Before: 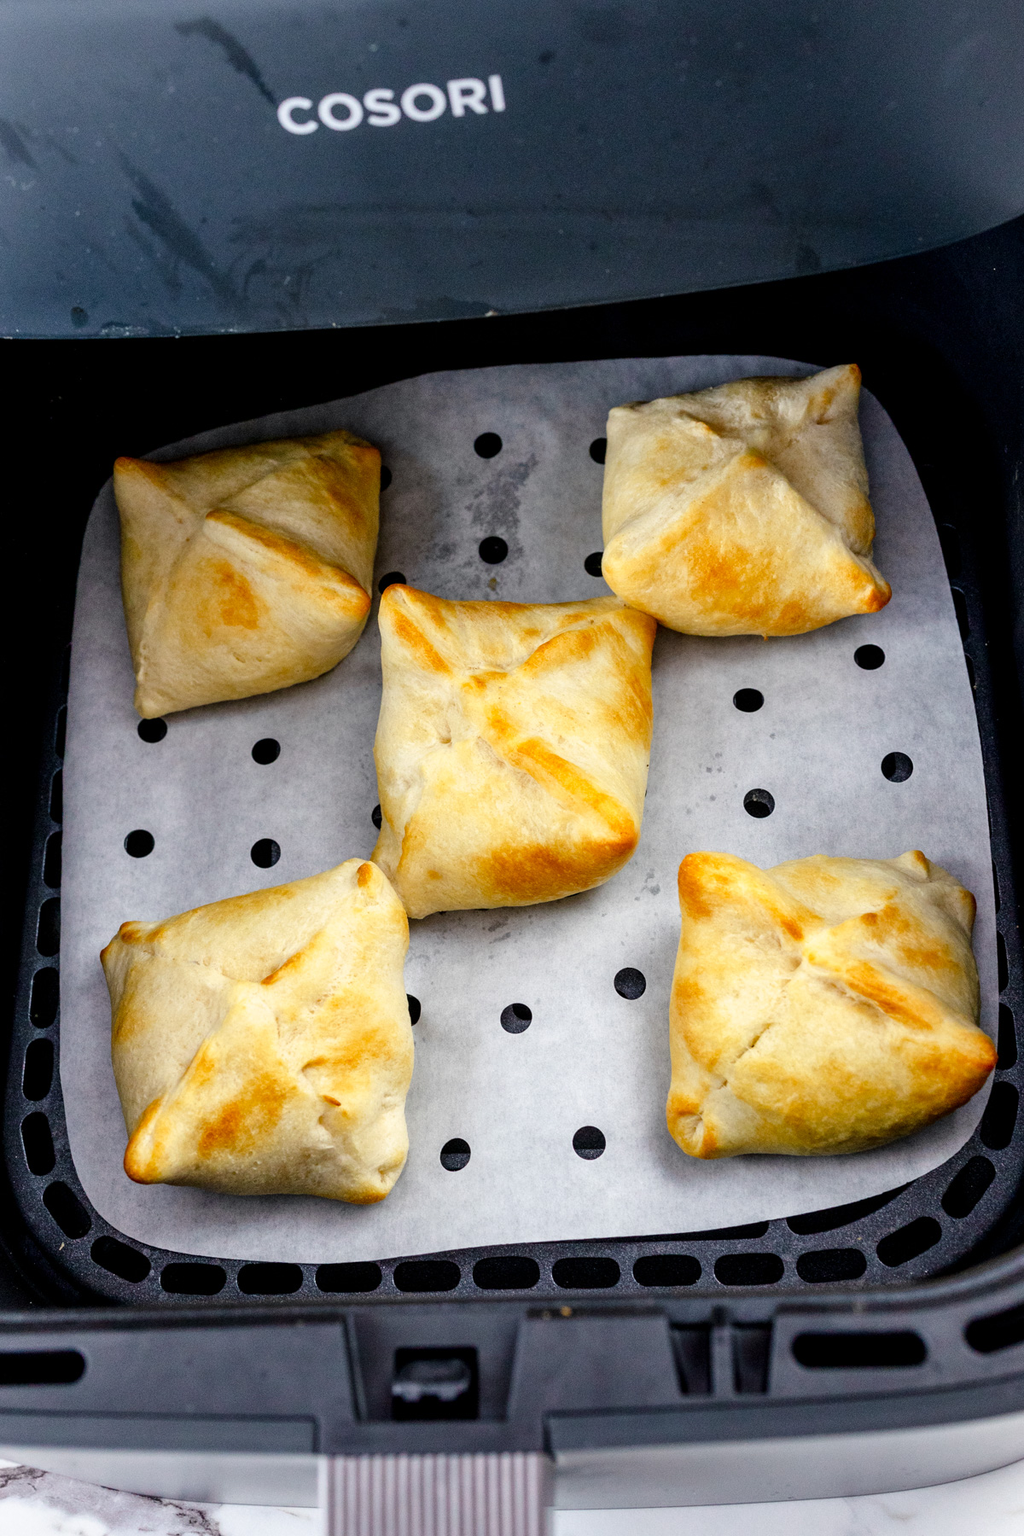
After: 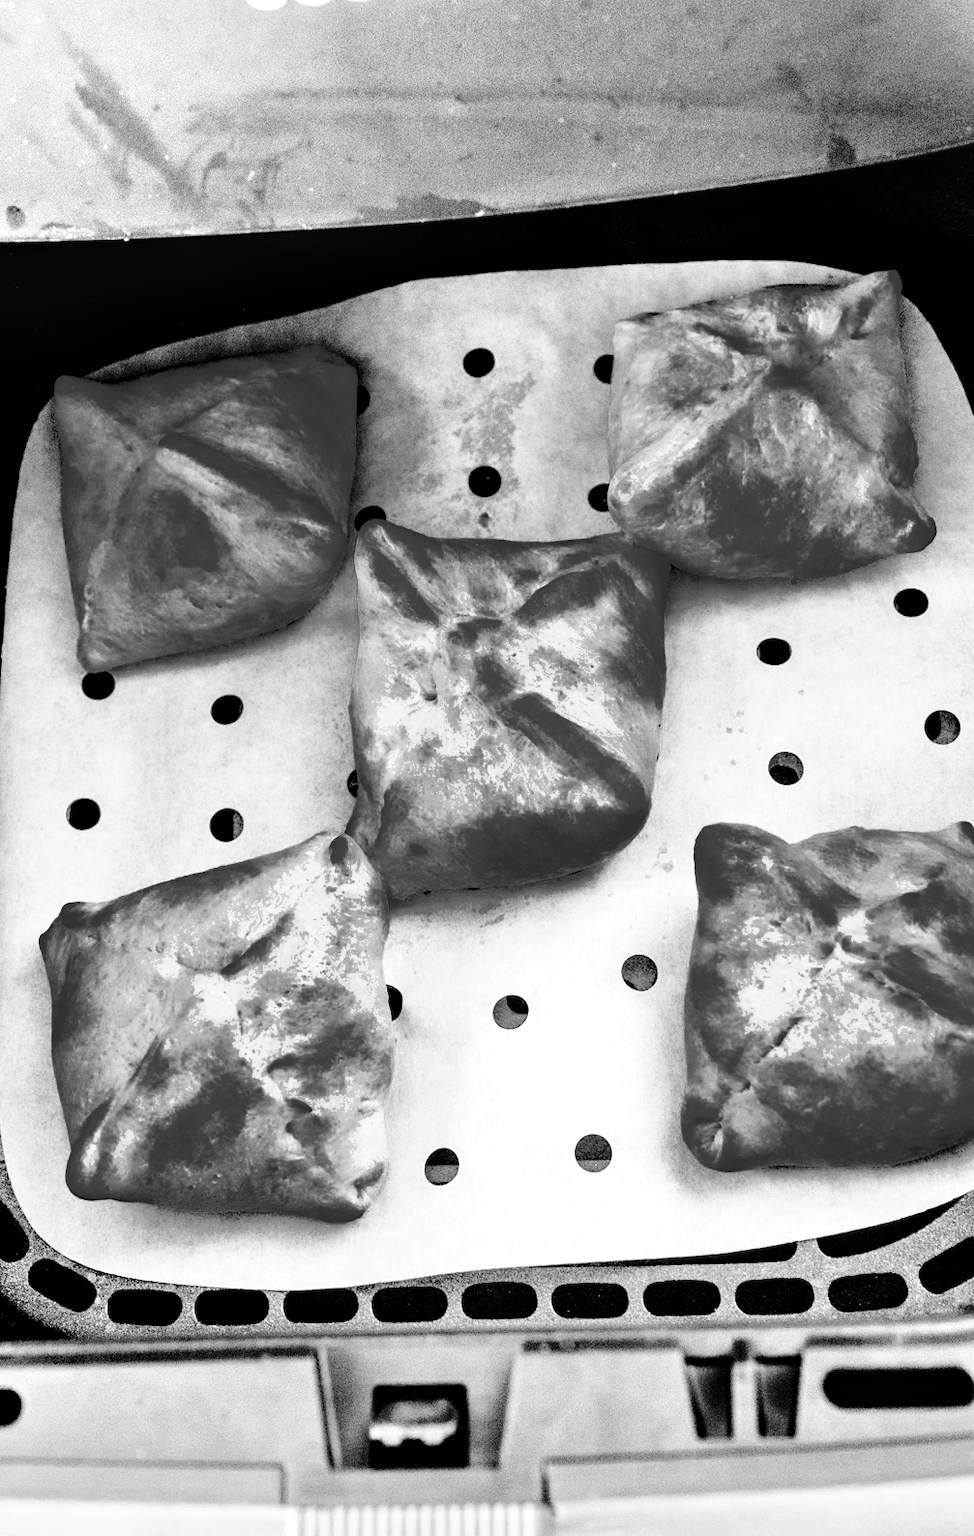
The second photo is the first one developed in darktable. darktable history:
shadows and highlights: on, module defaults
tone equalizer: -7 EV 0.15 EV, -6 EV 0.6 EV, -5 EV 1.15 EV, -4 EV 1.33 EV, -3 EV 1.15 EV, -2 EV 0.6 EV, -1 EV 0.15 EV, mask exposure compensation -0.5 EV
color zones: curves: ch0 [(0.287, 0.048) (0.493, 0.484) (0.737, 0.816)]; ch1 [(0, 0) (0.143, 0) (0.286, 0) (0.429, 0) (0.571, 0) (0.714, 0) (0.857, 0)]
crop: left 6.446%, top 8.188%, right 9.538%, bottom 3.548%
base curve: curves: ch0 [(0, 0) (0.028, 0.03) (0.105, 0.232) (0.387, 0.748) (0.754, 0.968) (1, 1)], fusion 1, exposure shift 0.576, preserve colors none
